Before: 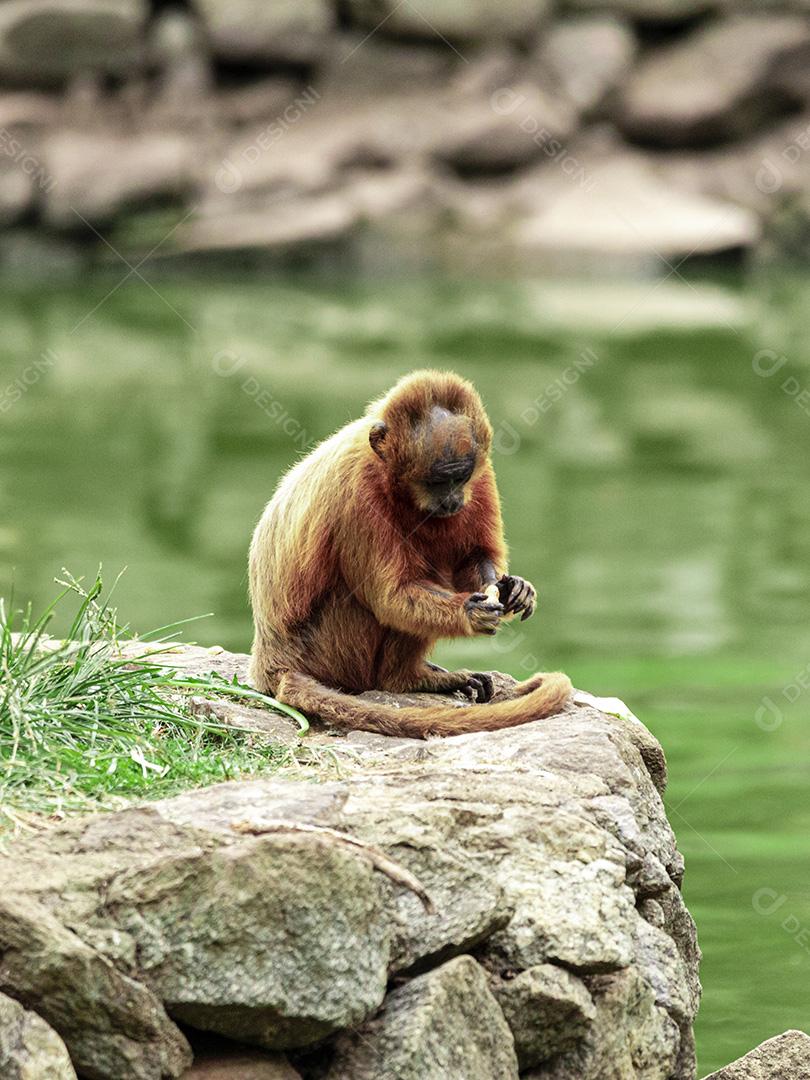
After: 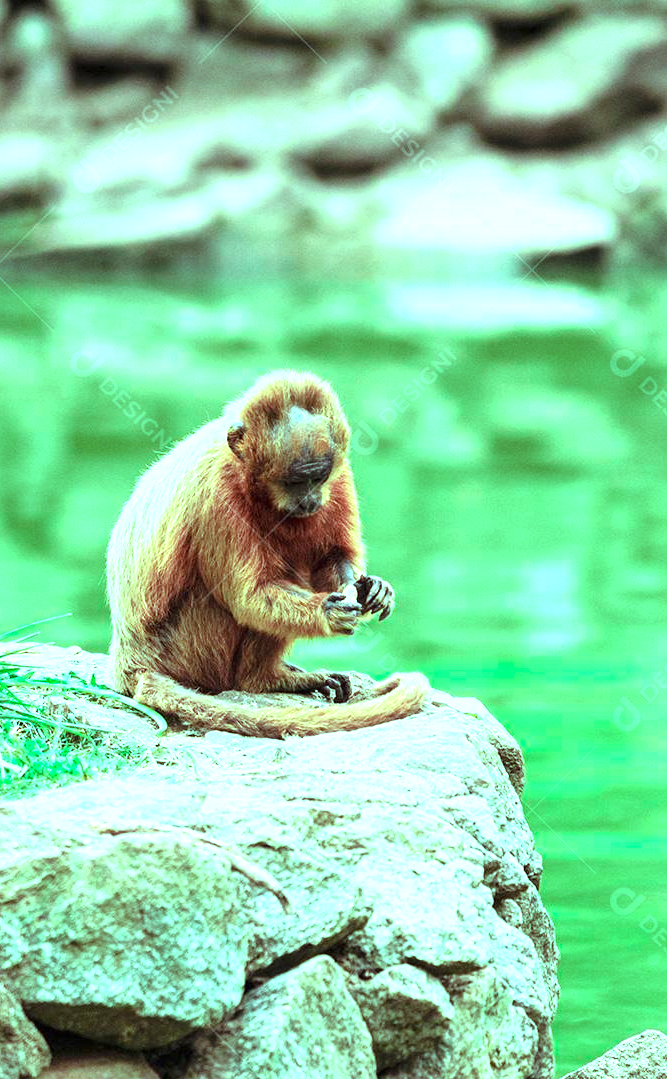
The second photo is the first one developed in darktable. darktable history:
color balance rgb: highlights gain › chroma 7.4%, highlights gain › hue 185.83°, perceptual saturation grading › global saturation 0.233%
crop: left 17.547%, bottom 0.034%
exposure: black level correction 0, exposure 1.2 EV, compensate exposure bias true, compensate highlight preservation false
